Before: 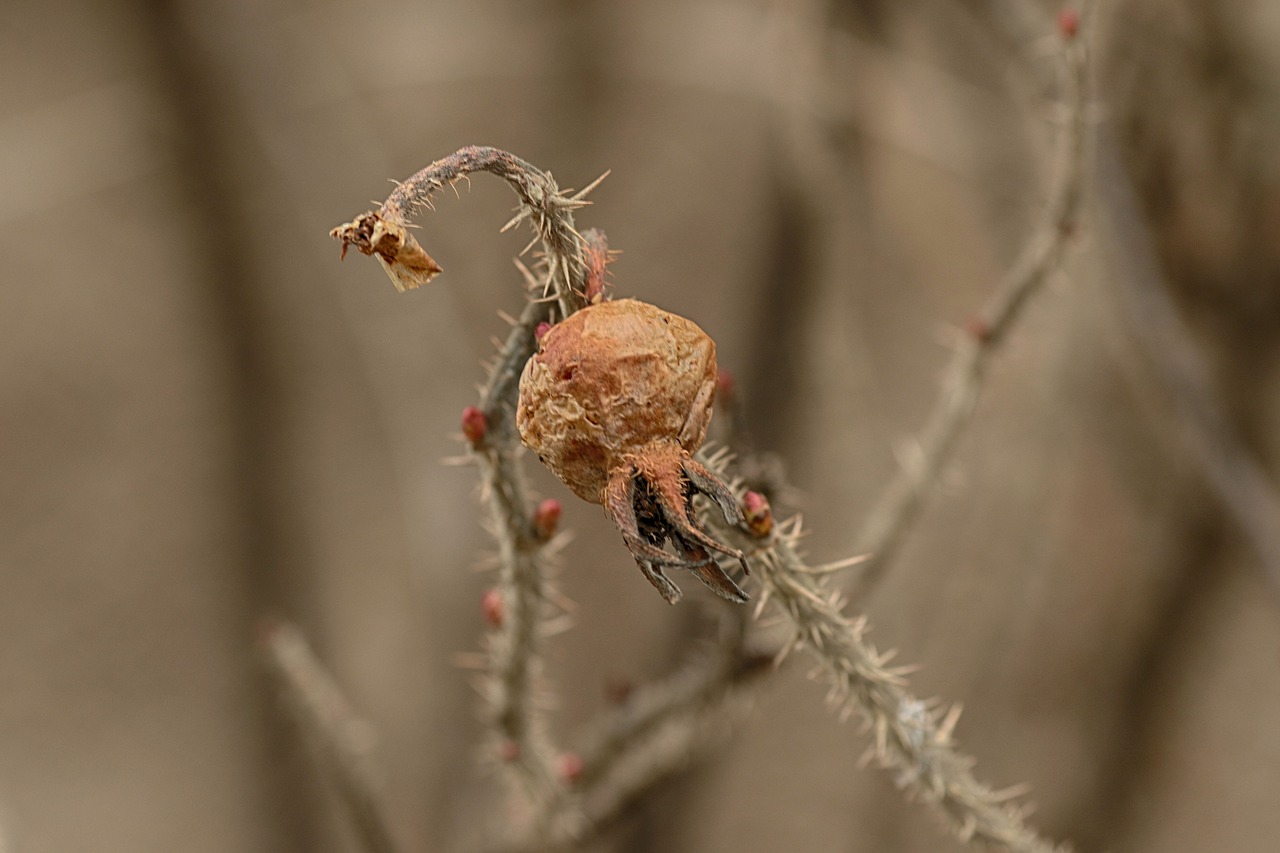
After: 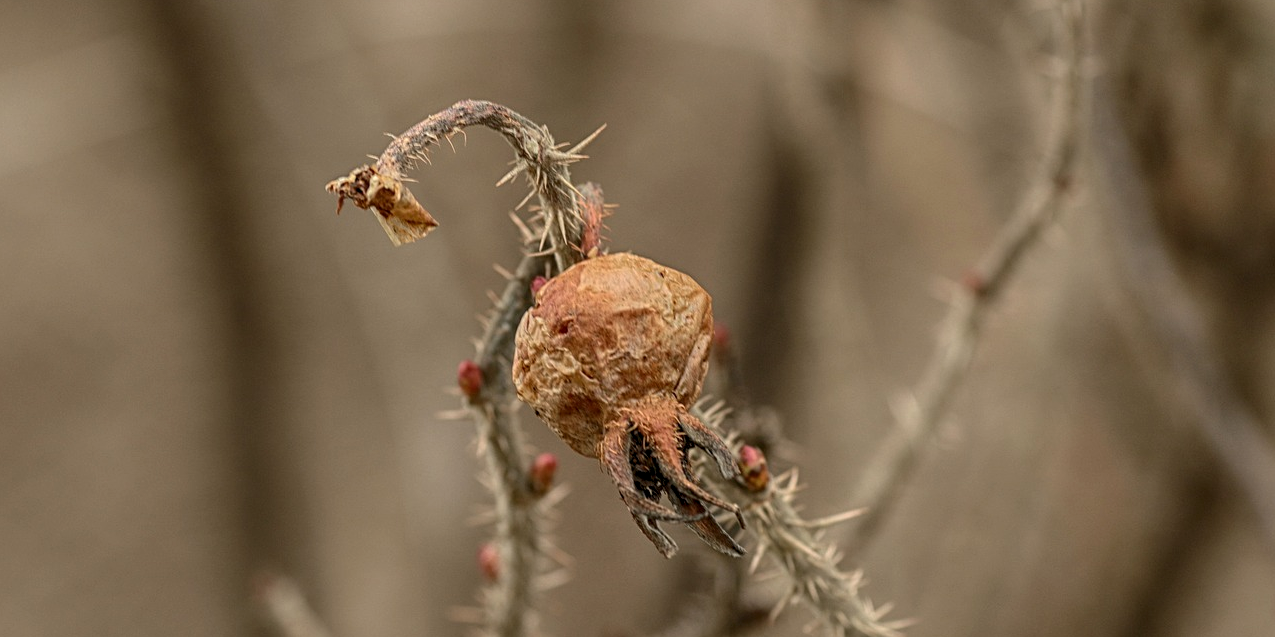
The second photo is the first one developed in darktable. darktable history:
crop: left 0.343%, top 5.486%, bottom 19.831%
local contrast: on, module defaults
shadows and highlights: soften with gaussian
